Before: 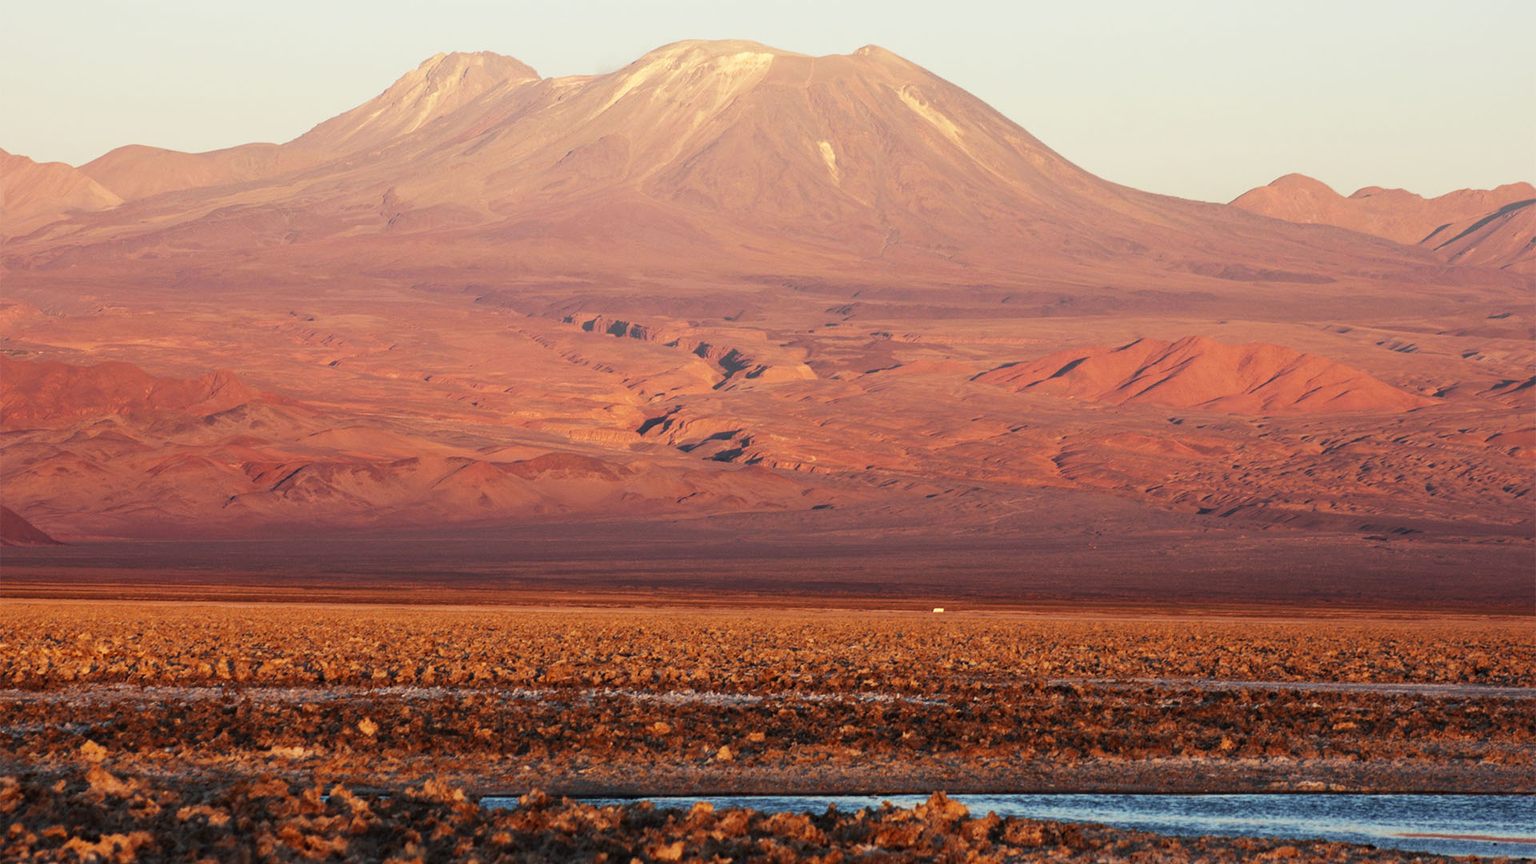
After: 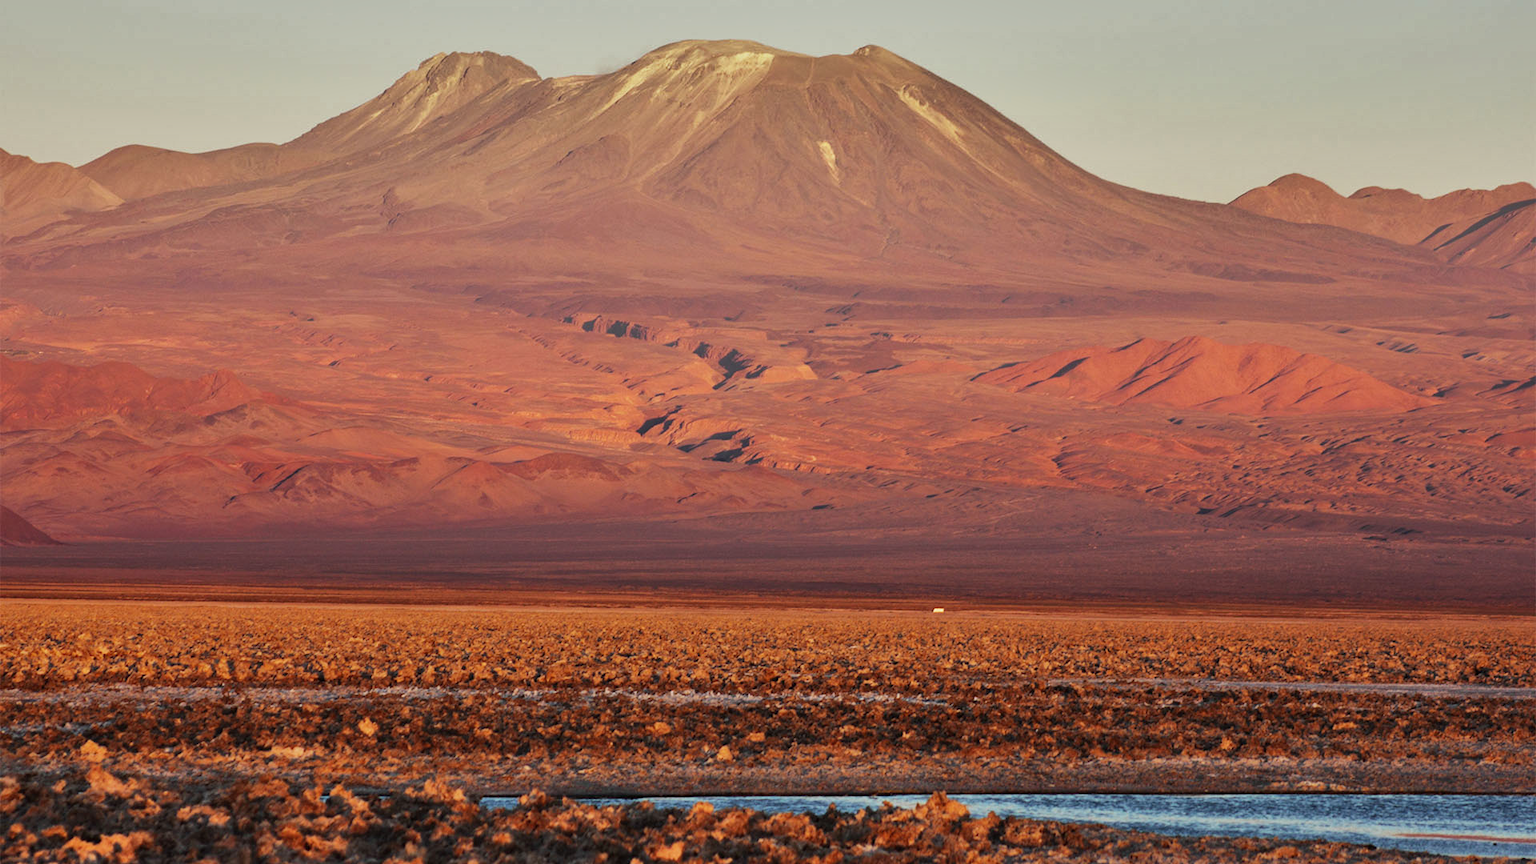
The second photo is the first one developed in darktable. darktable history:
shadows and highlights: white point adjustment -3.64, highlights -63.34, highlights color adjustment 42%, soften with gaussian
tone equalizer: on, module defaults
